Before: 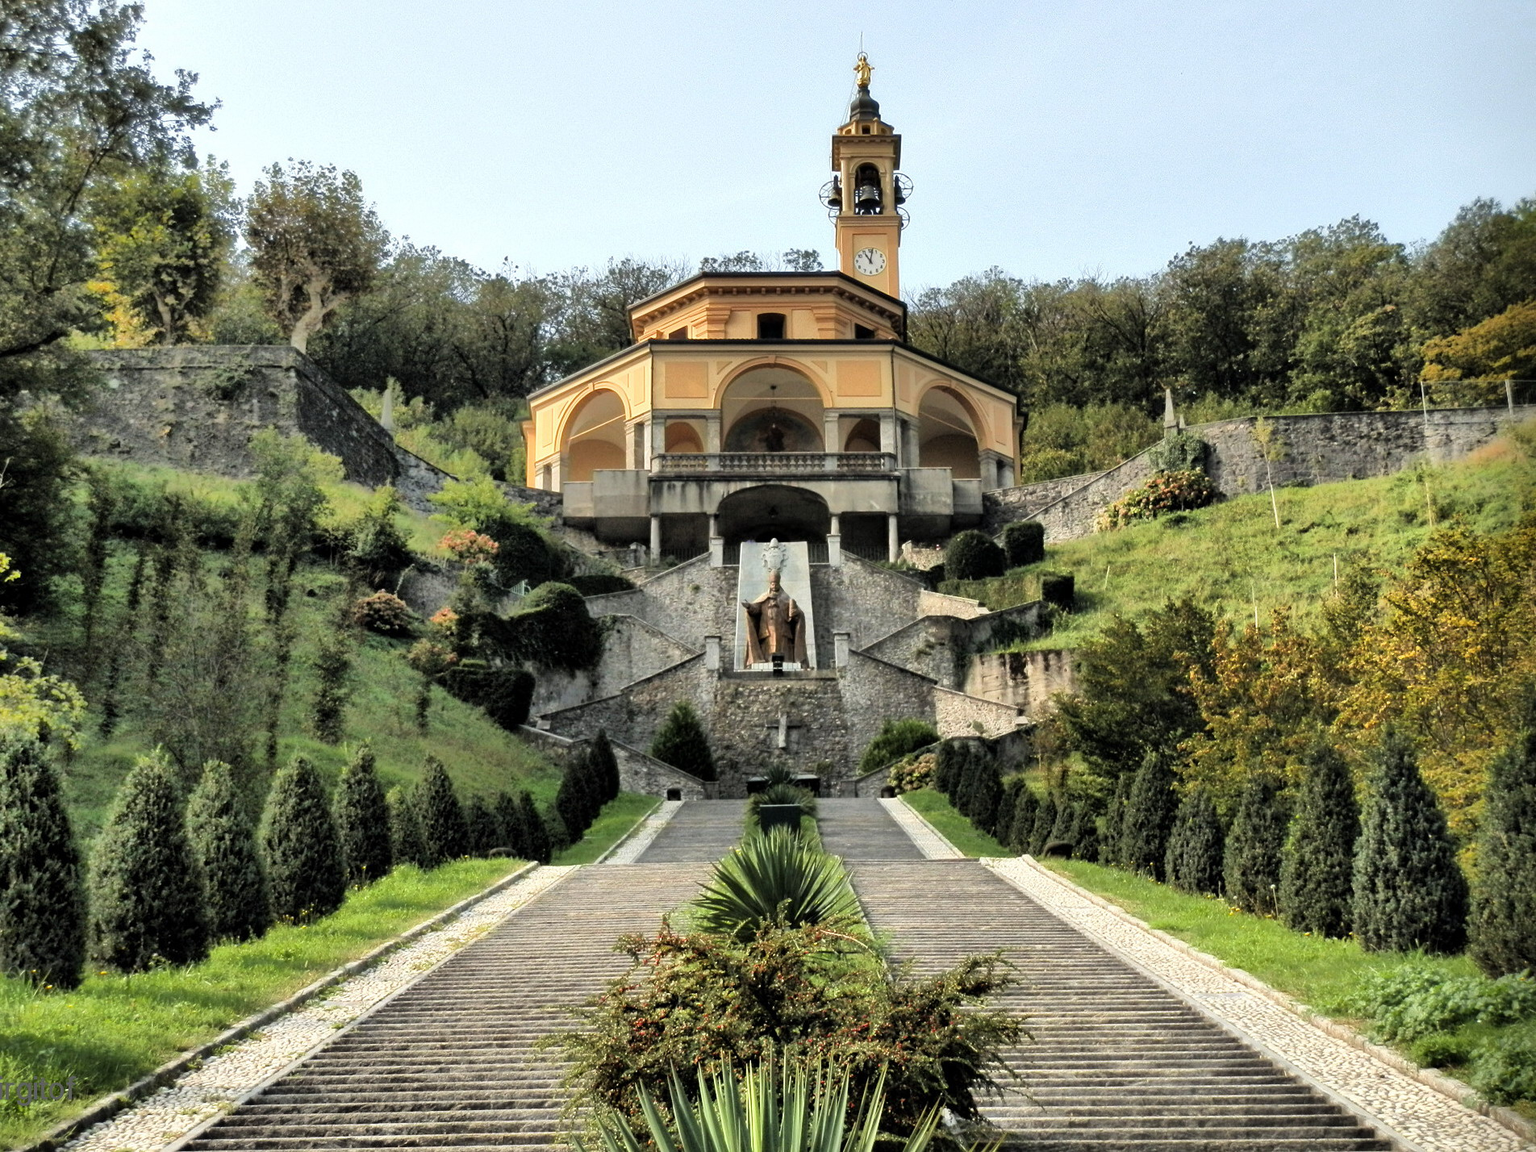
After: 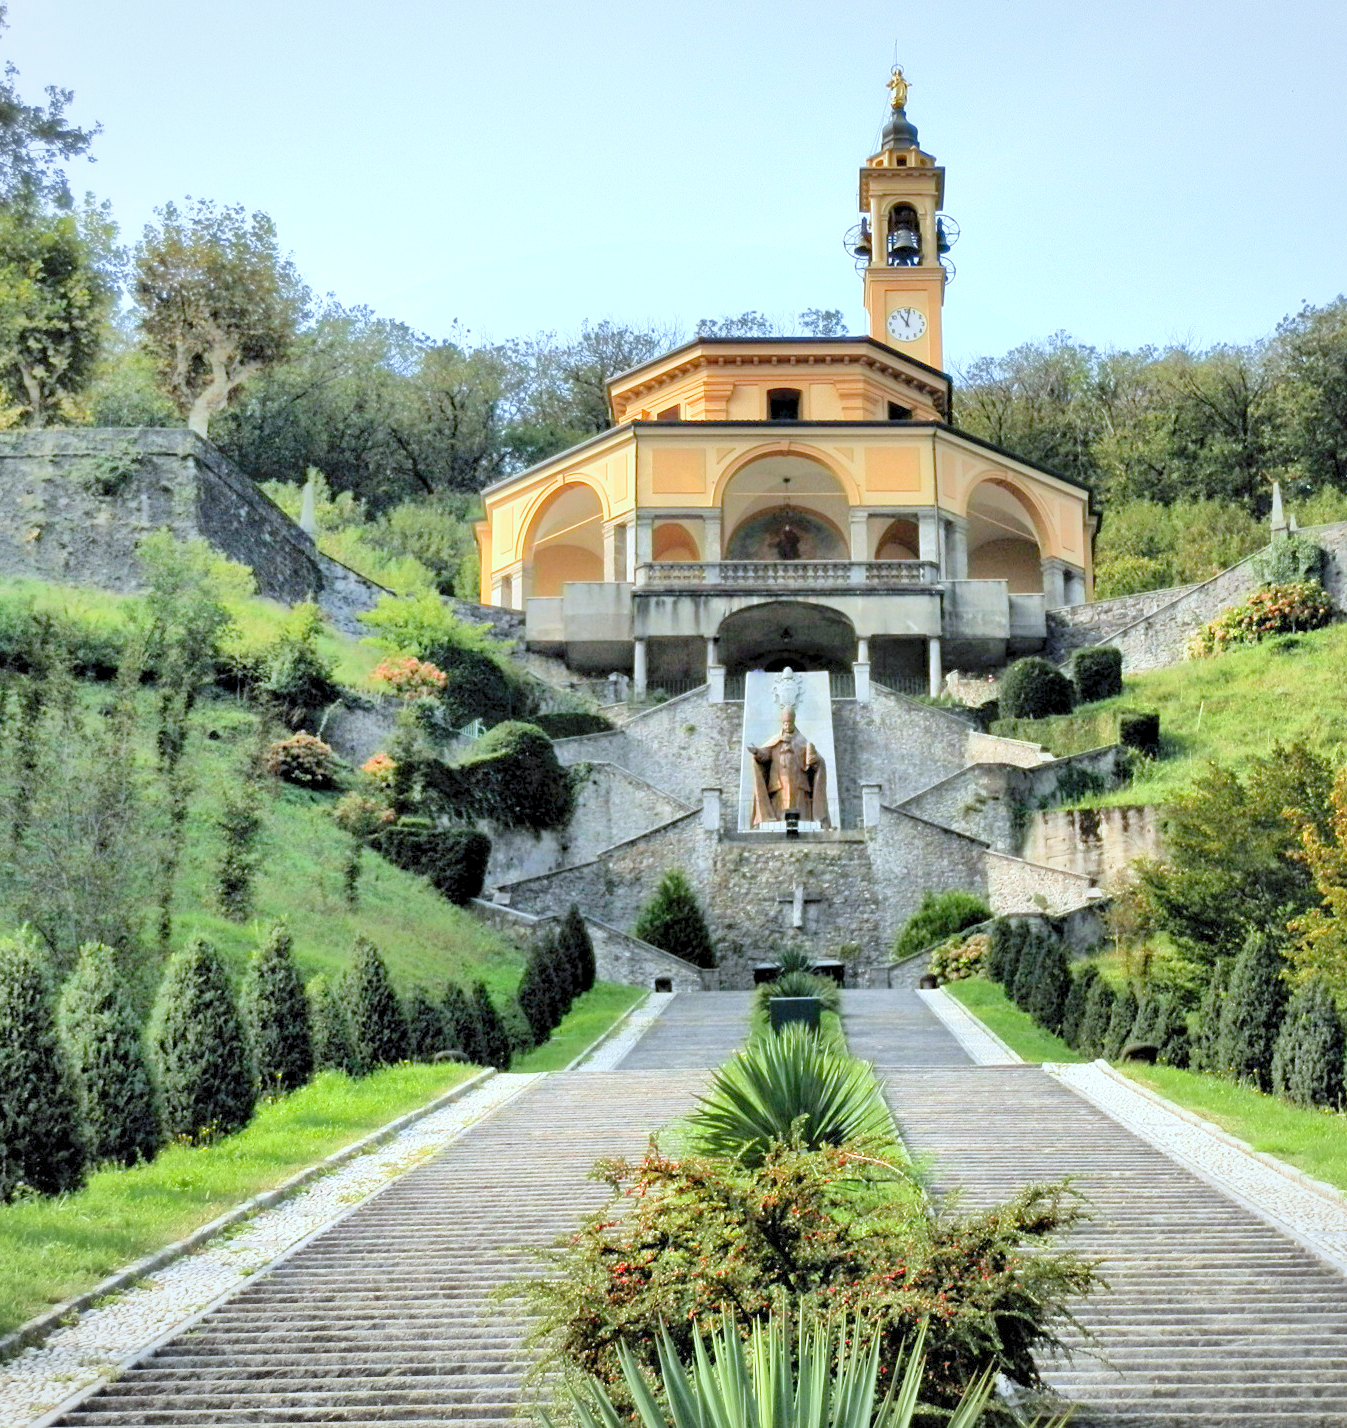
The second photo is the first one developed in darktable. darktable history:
white balance: red 0.931, blue 1.11
shadows and highlights: radius 121.13, shadows 21.4, white point adjustment -9.72, highlights -14.39, soften with gaussian
levels: levels [0.008, 0.318, 0.836]
vignetting: fall-off start 85%, fall-off radius 80%, brightness -0.182, saturation -0.3, width/height ratio 1.219, dithering 8-bit output, unbound false
crop and rotate: left 9.061%, right 20.142%
